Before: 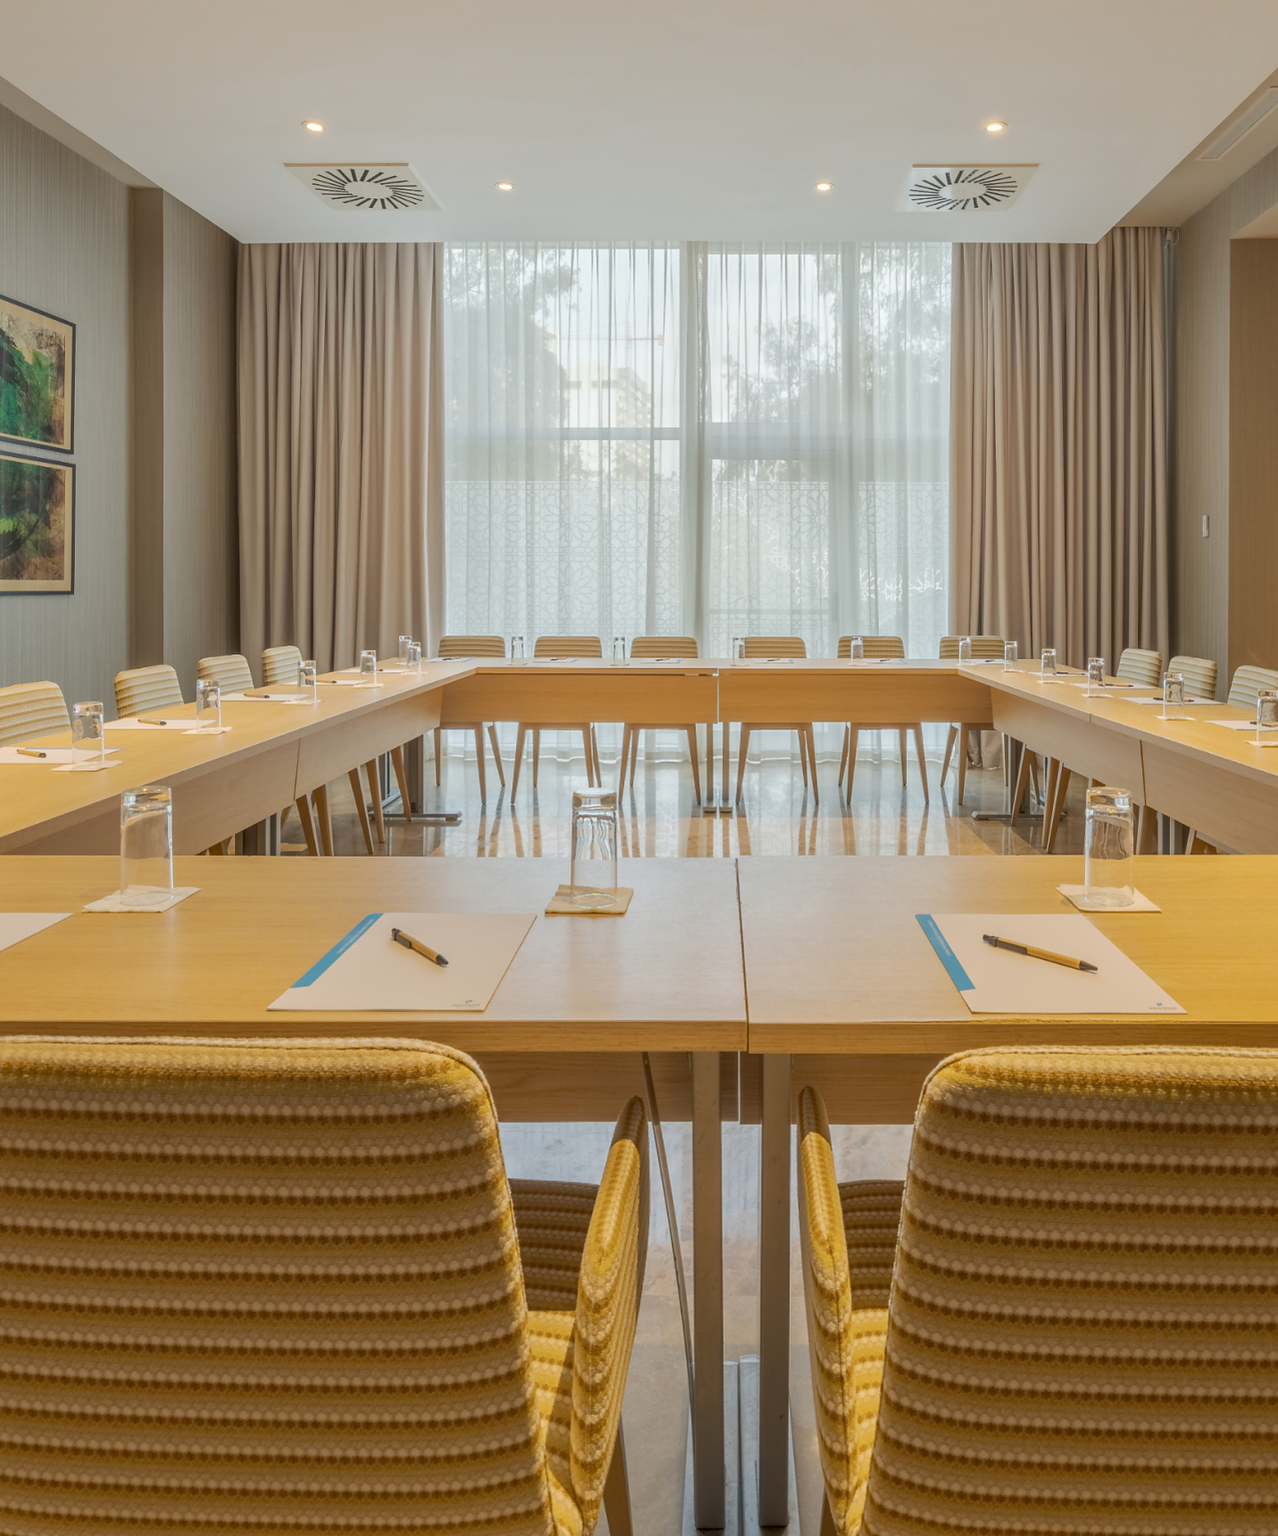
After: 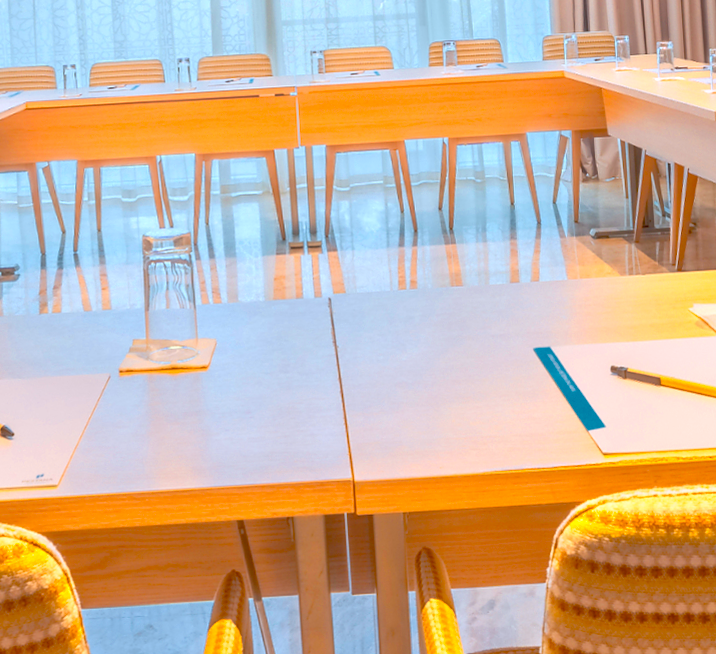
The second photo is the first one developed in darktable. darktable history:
exposure: compensate highlight preservation false
crop: left 35.03%, top 36.625%, right 14.663%, bottom 20.057%
rotate and perspective: rotation -3.52°, crop left 0.036, crop right 0.964, crop top 0.081, crop bottom 0.919
color calibration: output R [1.422, -0.35, -0.252, 0], output G [-0.238, 1.259, -0.084, 0], output B [-0.081, -0.196, 1.58, 0], output brightness [0.49, 0.671, -0.57, 0], illuminant same as pipeline (D50), adaptation none (bypass), saturation algorithm version 1 (2020)
